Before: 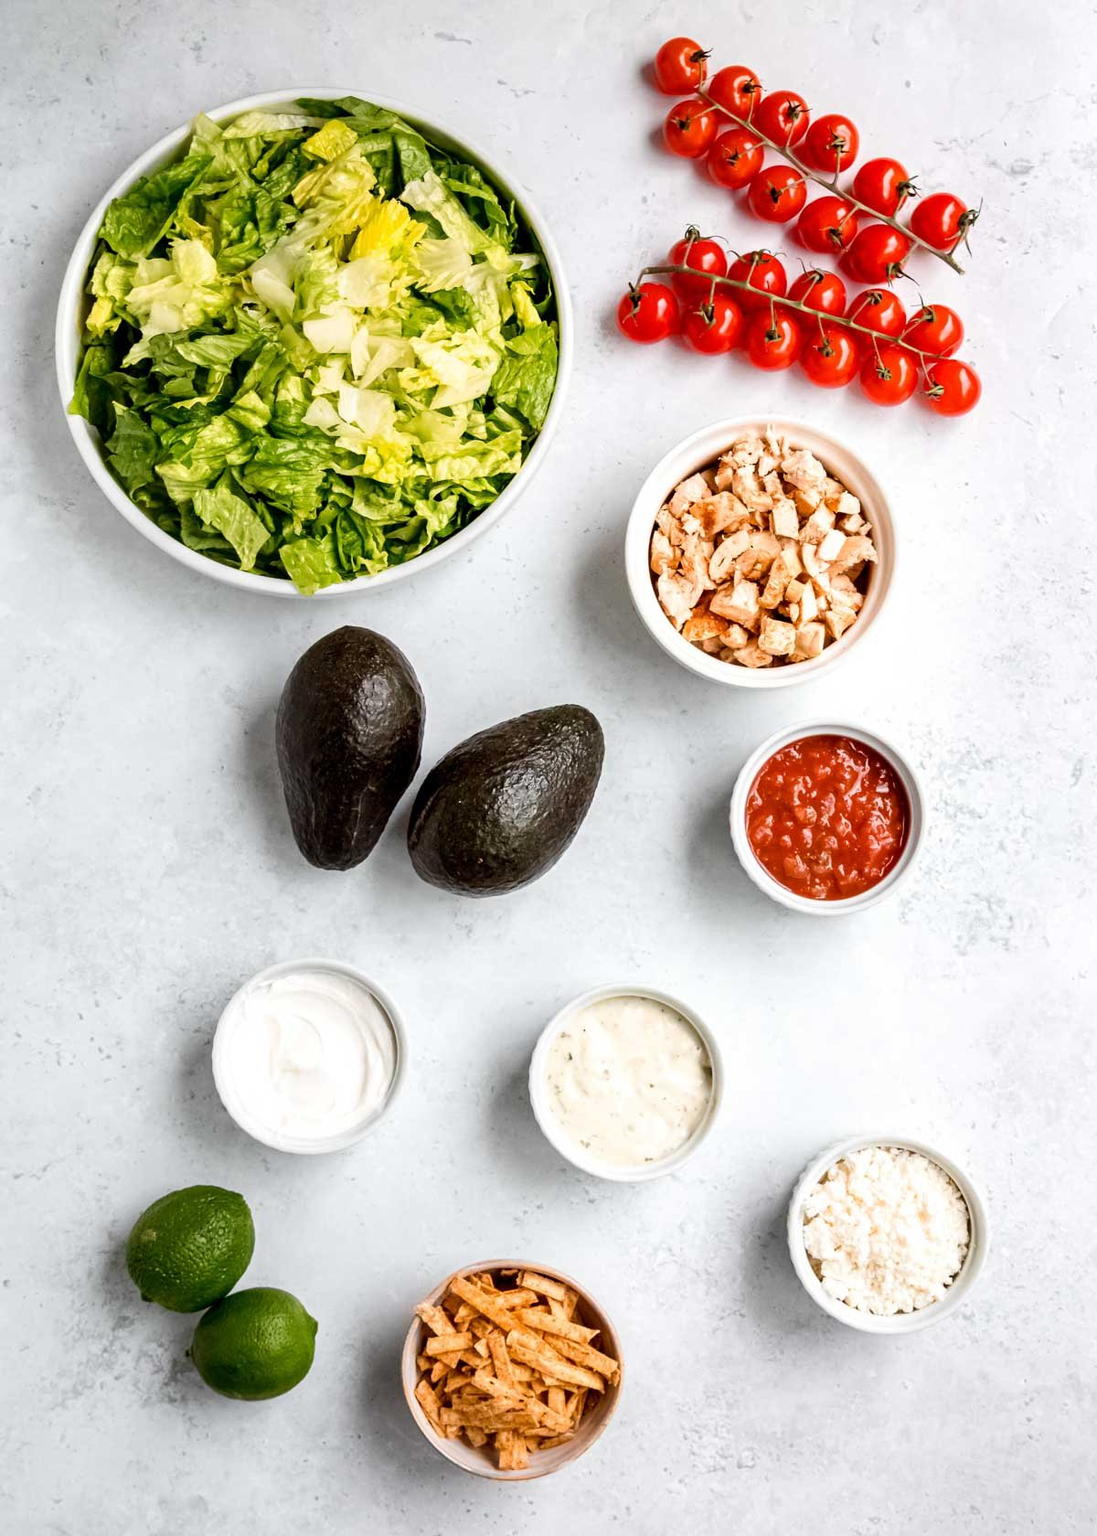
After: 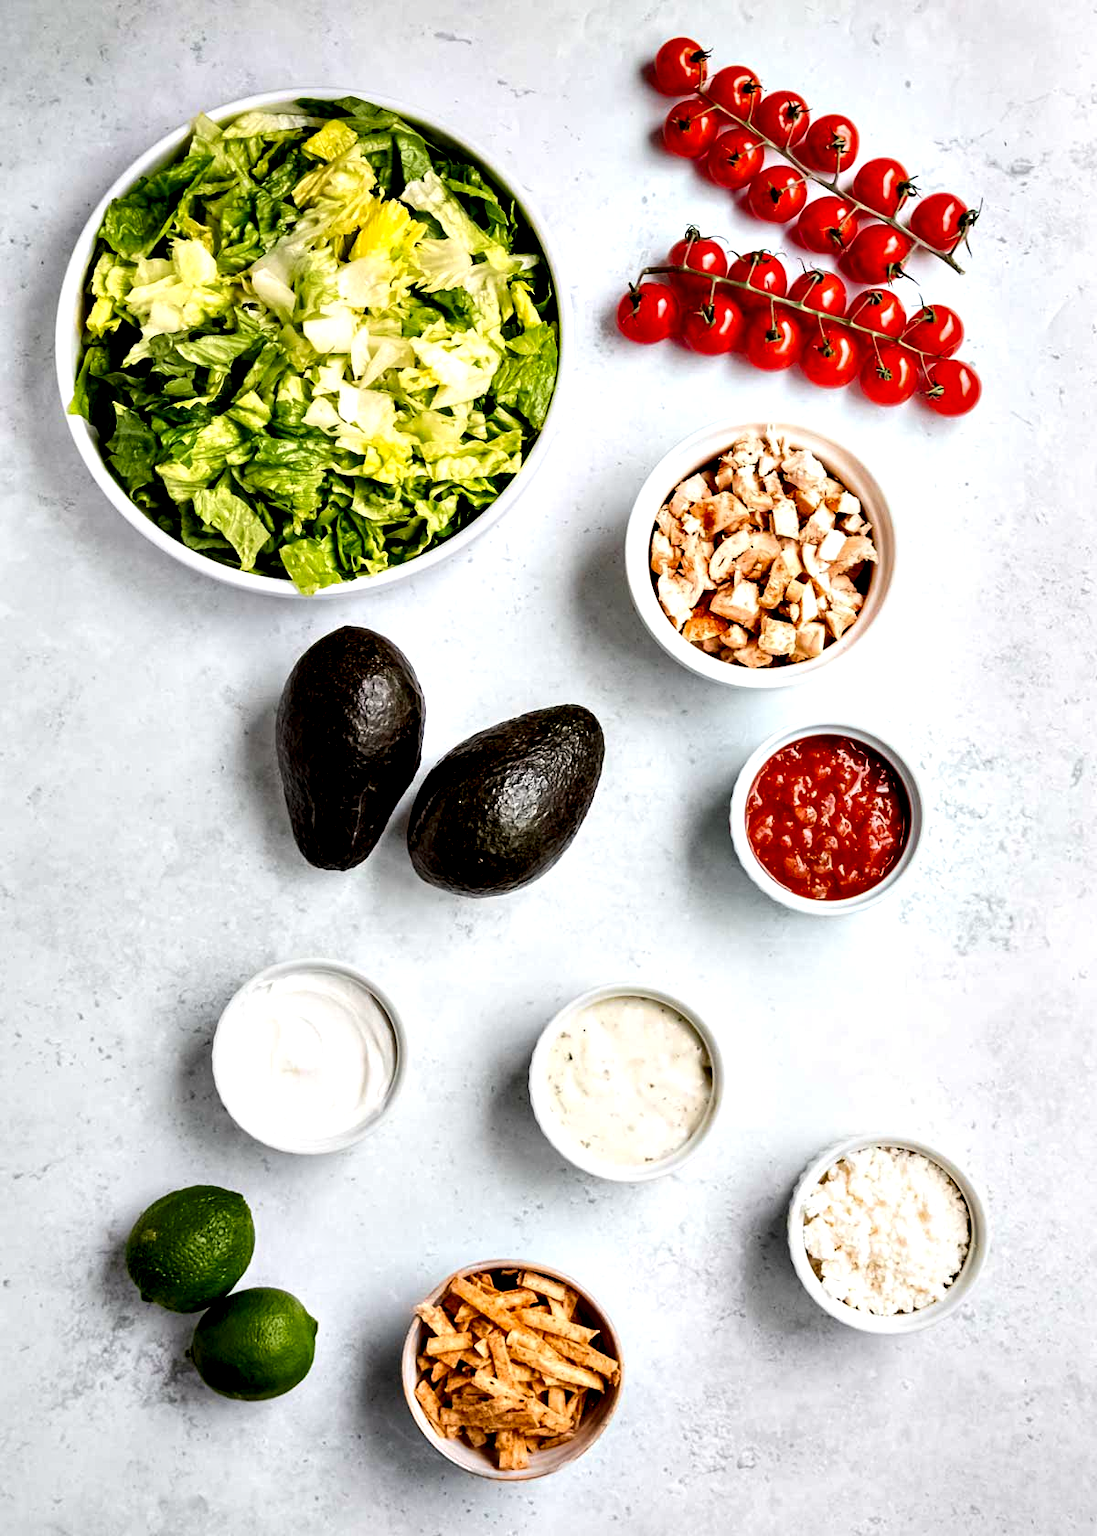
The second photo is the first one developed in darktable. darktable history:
contrast equalizer: octaves 7, y [[0.6 ×6], [0.55 ×6], [0 ×6], [0 ×6], [0 ×6]]
exposure: compensate highlight preservation false
